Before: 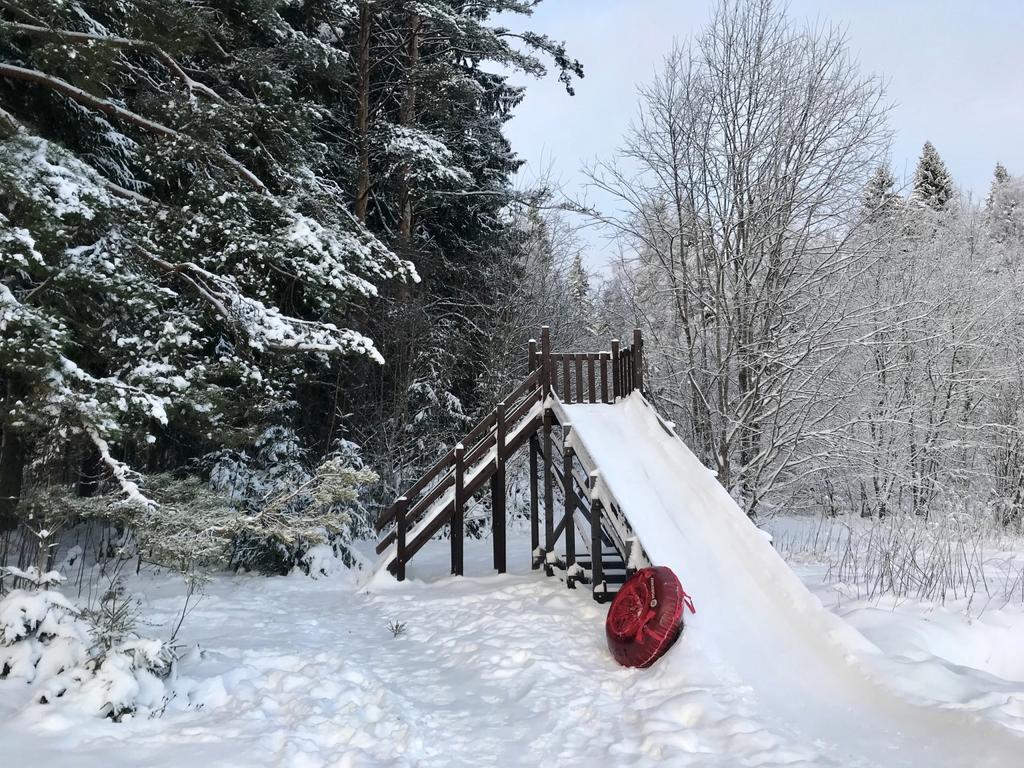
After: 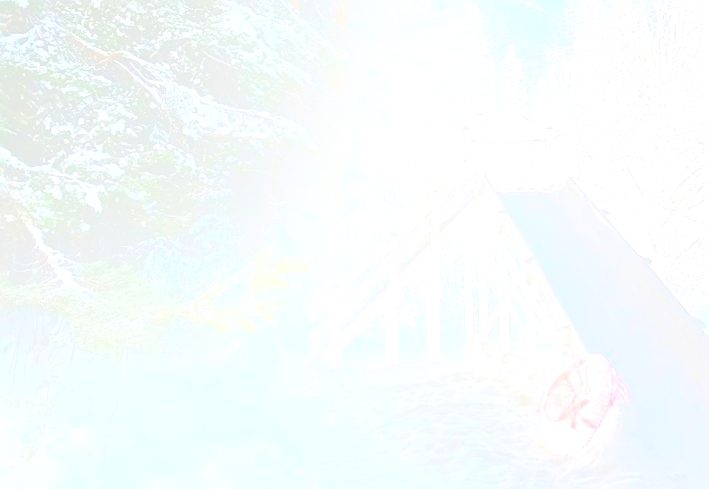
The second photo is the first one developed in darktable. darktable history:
exposure: exposure 0.4 EV, compensate highlight preservation false
tone equalizer: -8 EV -0.75 EV, -7 EV -0.7 EV, -6 EV -0.6 EV, -5 EV -0.4 EV, -3 EV 0.4 EV, -2 EV 0.6 EV, -1 EV 0.7 EV, +0 EV 0.75 EV, edges refinement/feathering 500, mask exposure compensation -1.57 EV, preserve details no
crop: left 6.488%, top 27.668%, right 24.183%, bottom 8.656%
bloom: size 70%, threshold 25%, strength 70%
sharpen: on, module defaults
